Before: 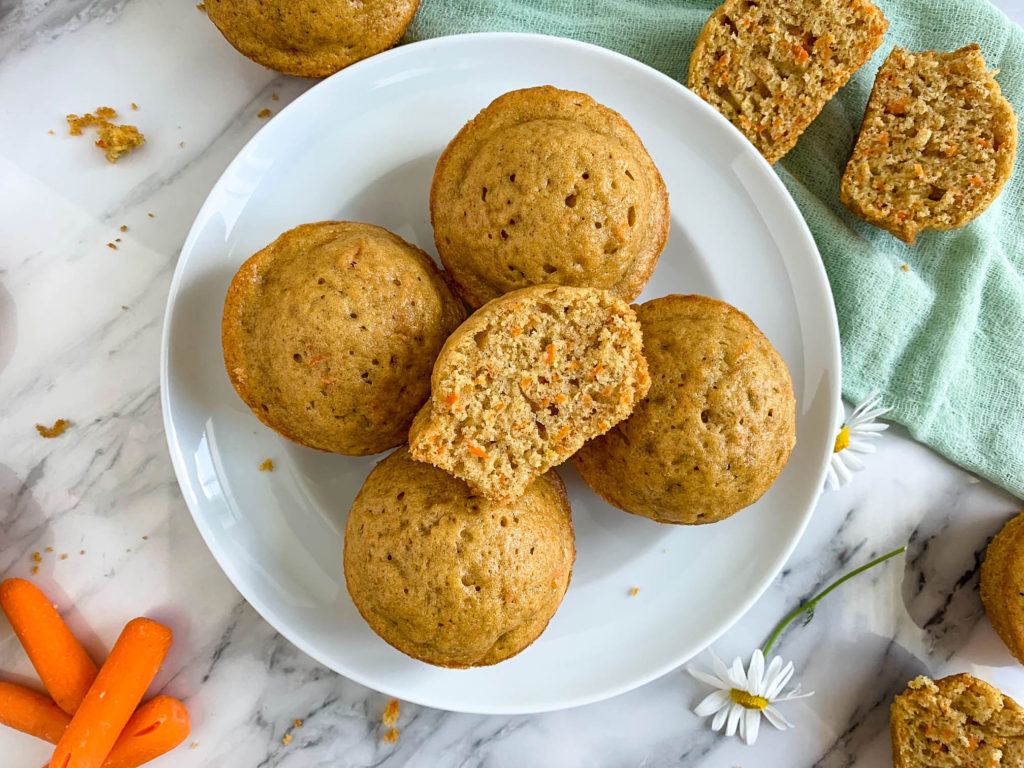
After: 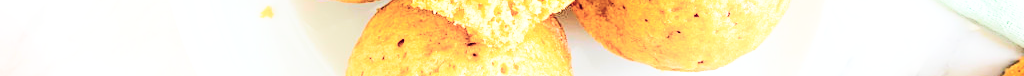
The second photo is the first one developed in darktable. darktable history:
crop and rotate: top 59.084%, bottom 30.916%
shadows and highlights: shadows -54.3, highlights 86.09, soften with gaussian
base curve: curves: ch0 [(0, 0) (0.007, 0.004) (0.027, 0.03) (0.046, 0.07) (0.207, 0.54) (0.442, 0.872) (0.673, 0.972) (1, 1)], preserve colors none
